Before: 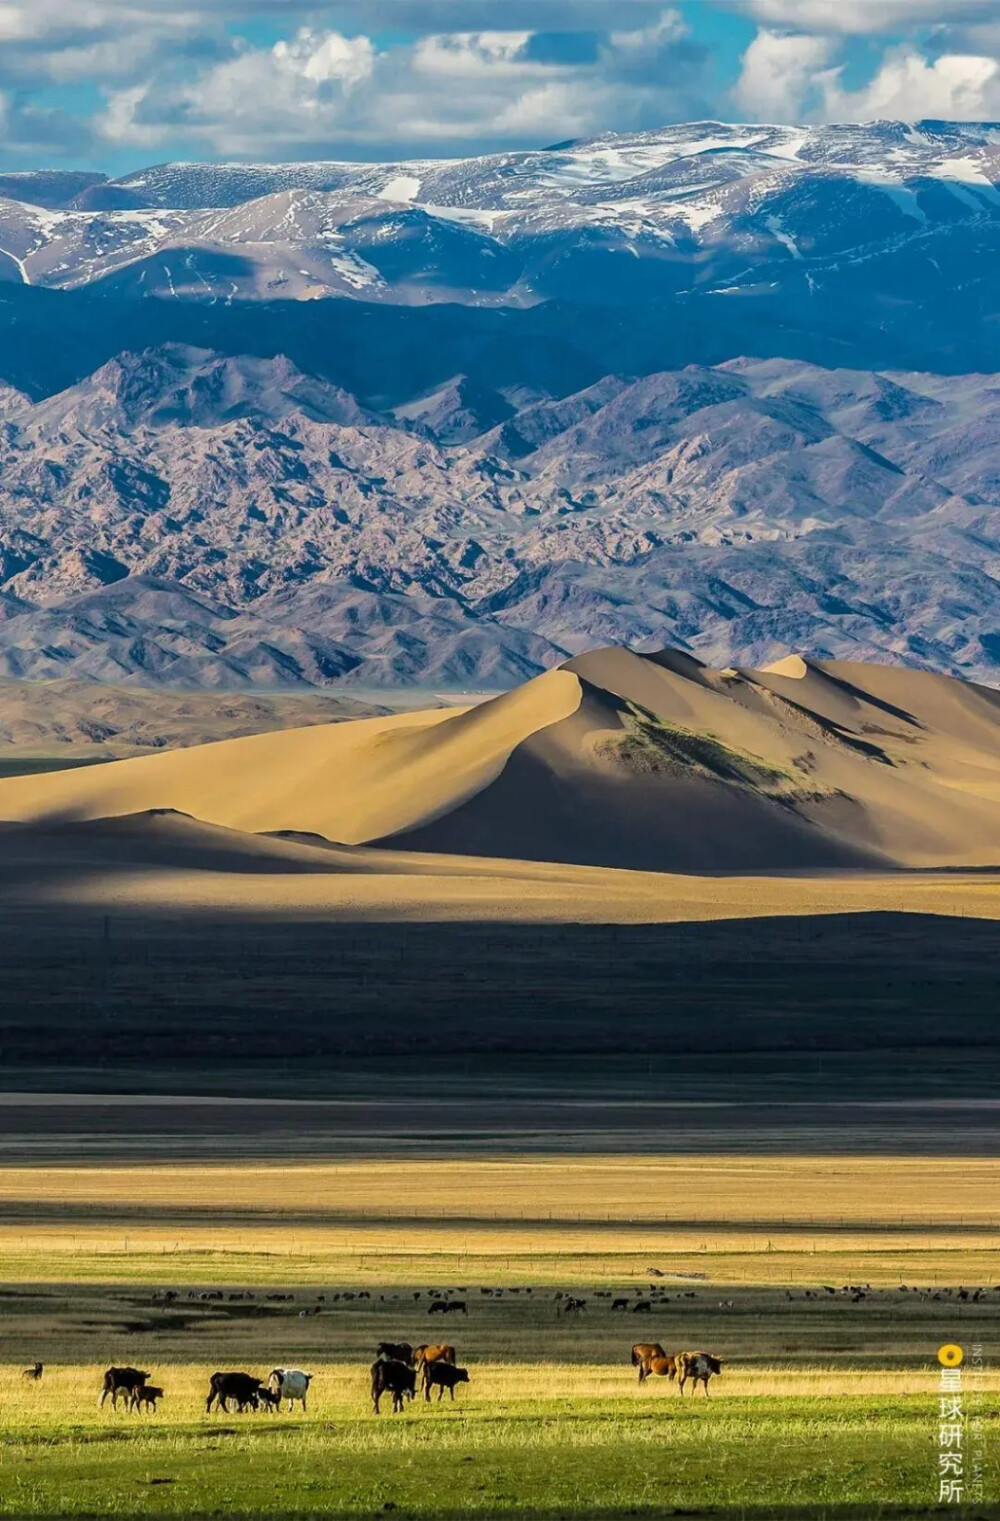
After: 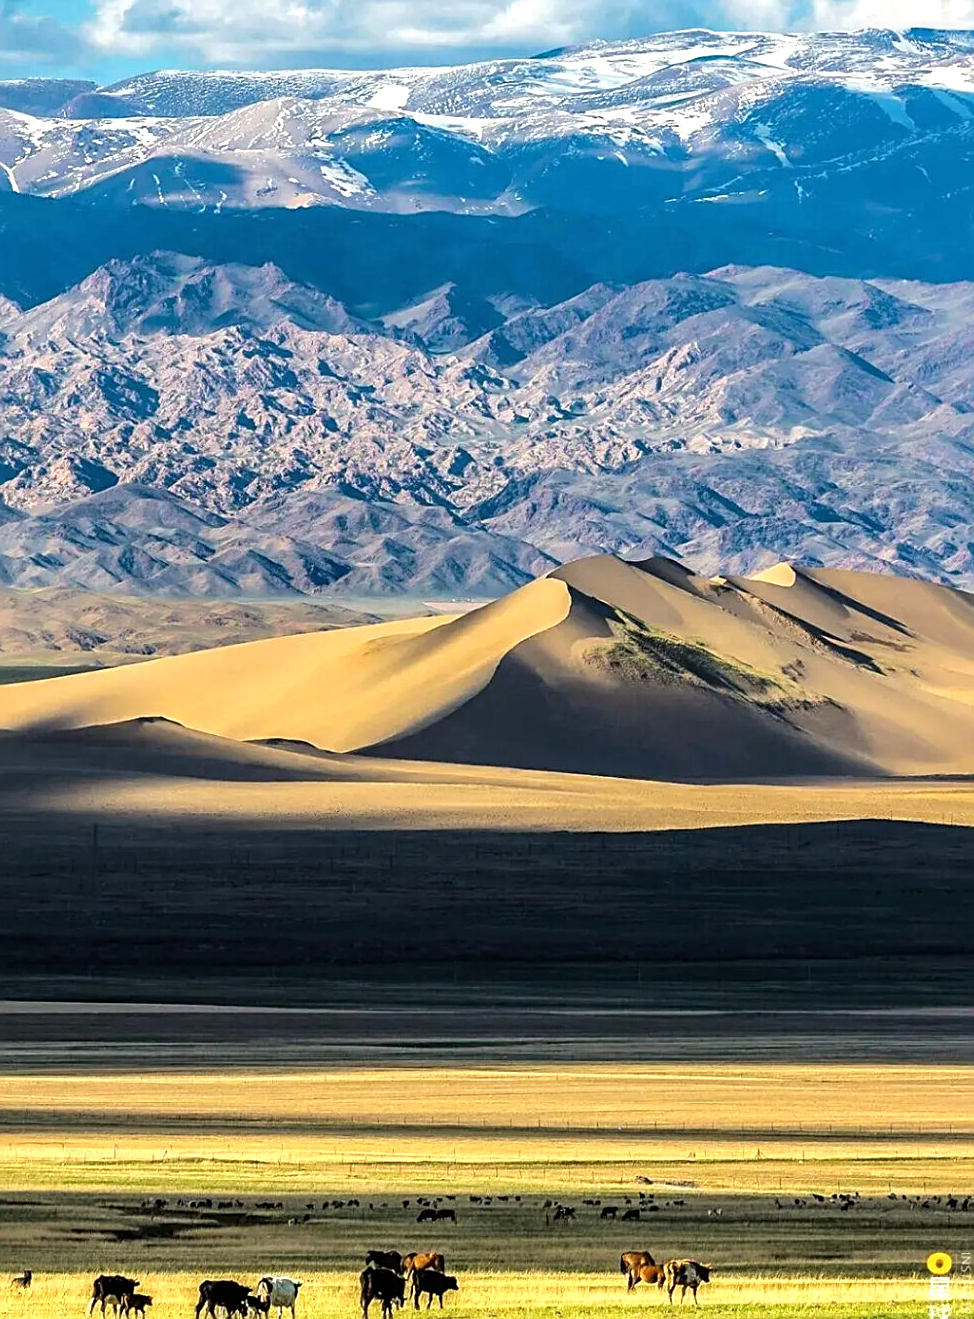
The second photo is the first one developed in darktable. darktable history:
crop: left 1.156%, top 6.108%, right 1.374%, bottom 7.156%
sharpen: on, module defaults
tone equalizer: -8 EV -0.784 EV, -7 EV -0.689 EV, -6 EV -0.582 EV, -5 EV -0.404 EV, -3 EV 0.376 EV, -2 EV 0.6 EV, -1 EV 0.687 EV, +0 EV 0.779 EV
